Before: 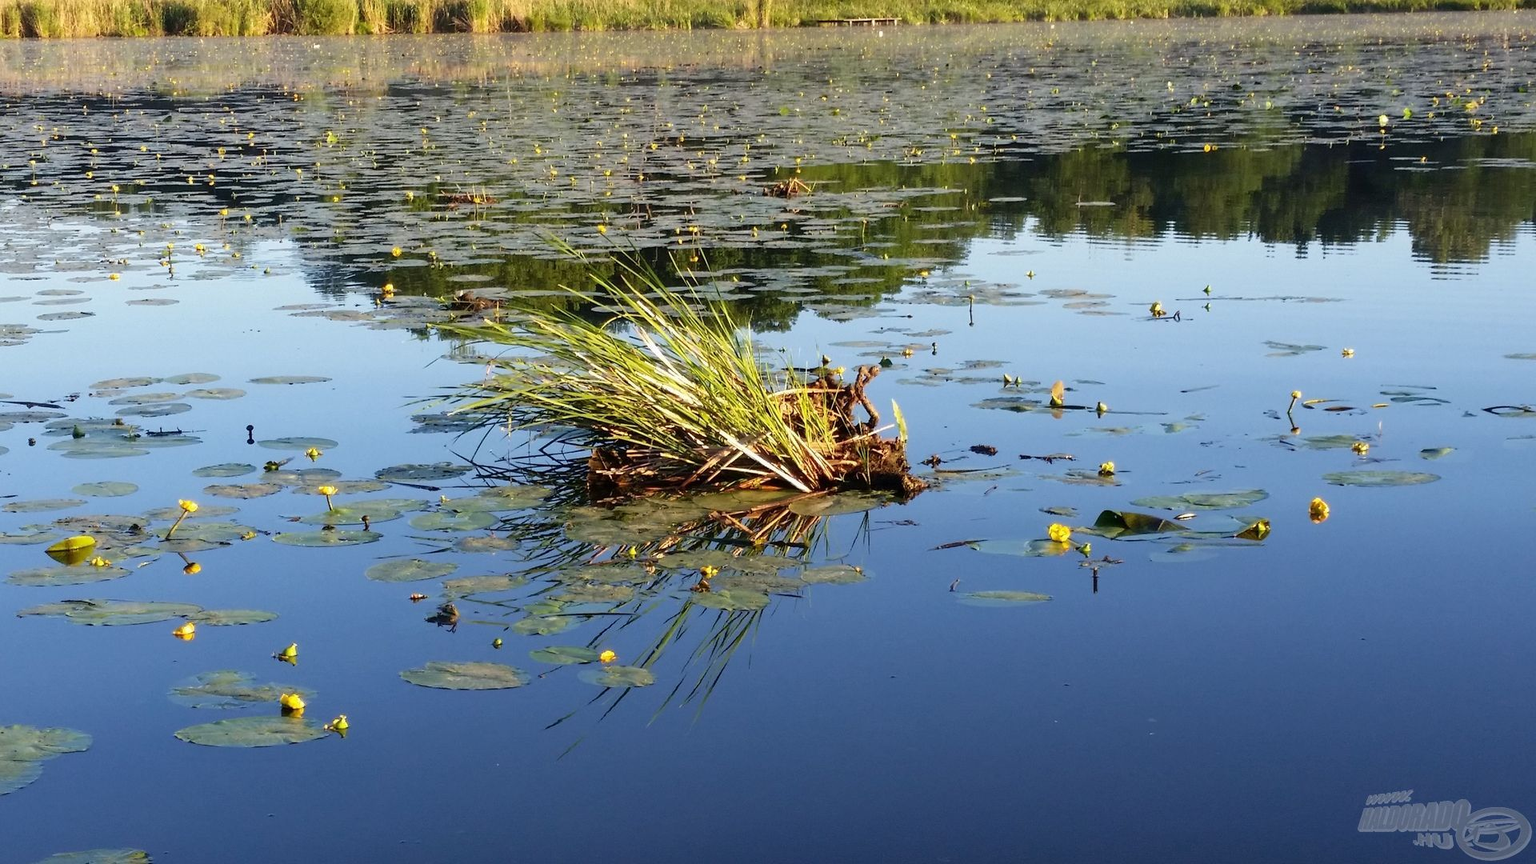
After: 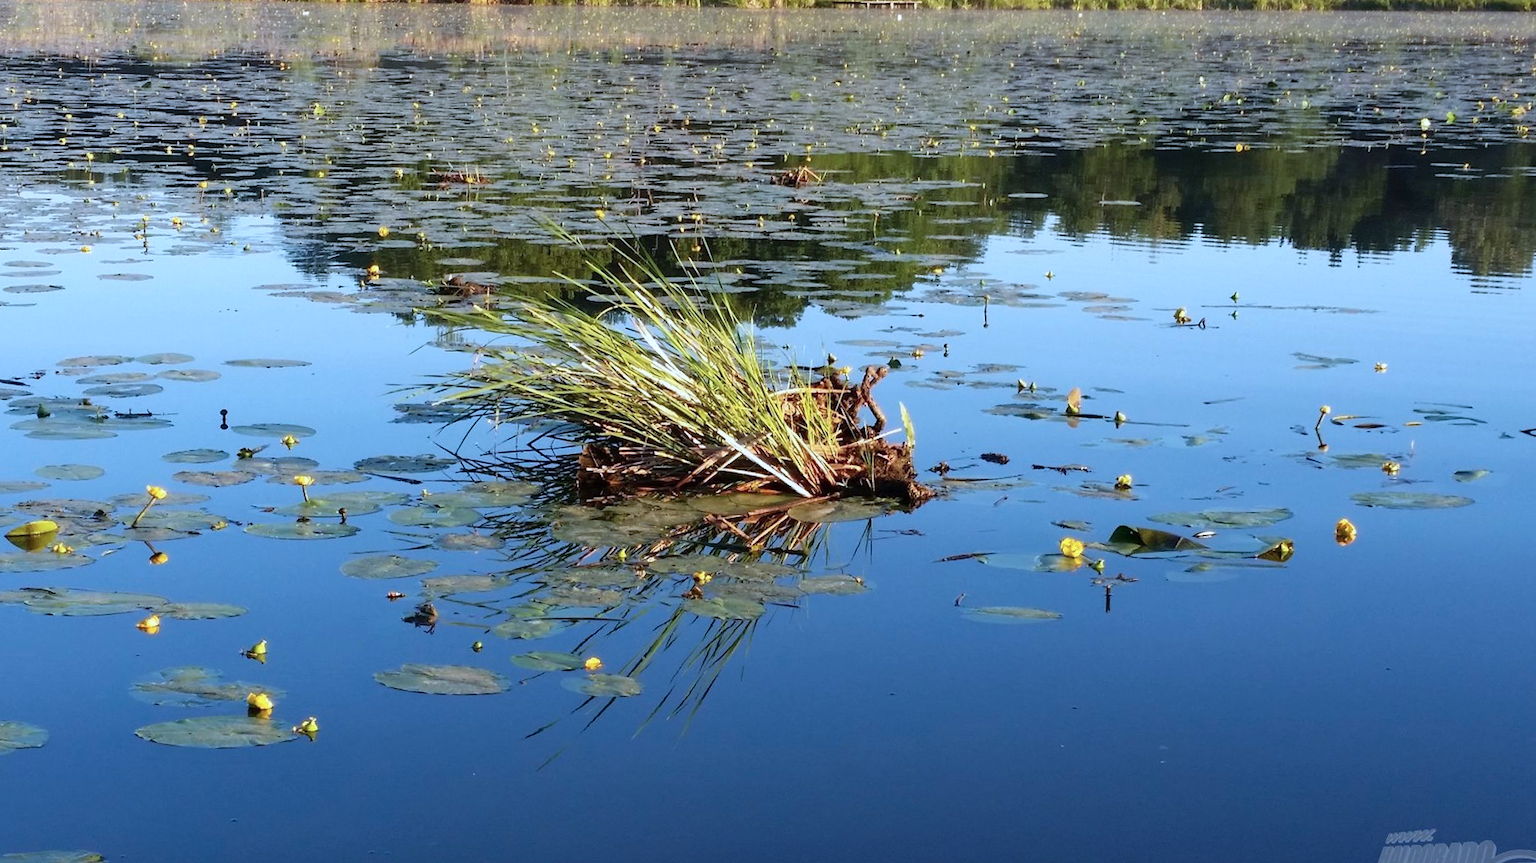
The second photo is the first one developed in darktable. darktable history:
color correction: highlights a* -2.24, highlights b* -18.1
crop and rotate: angle -1.69°
